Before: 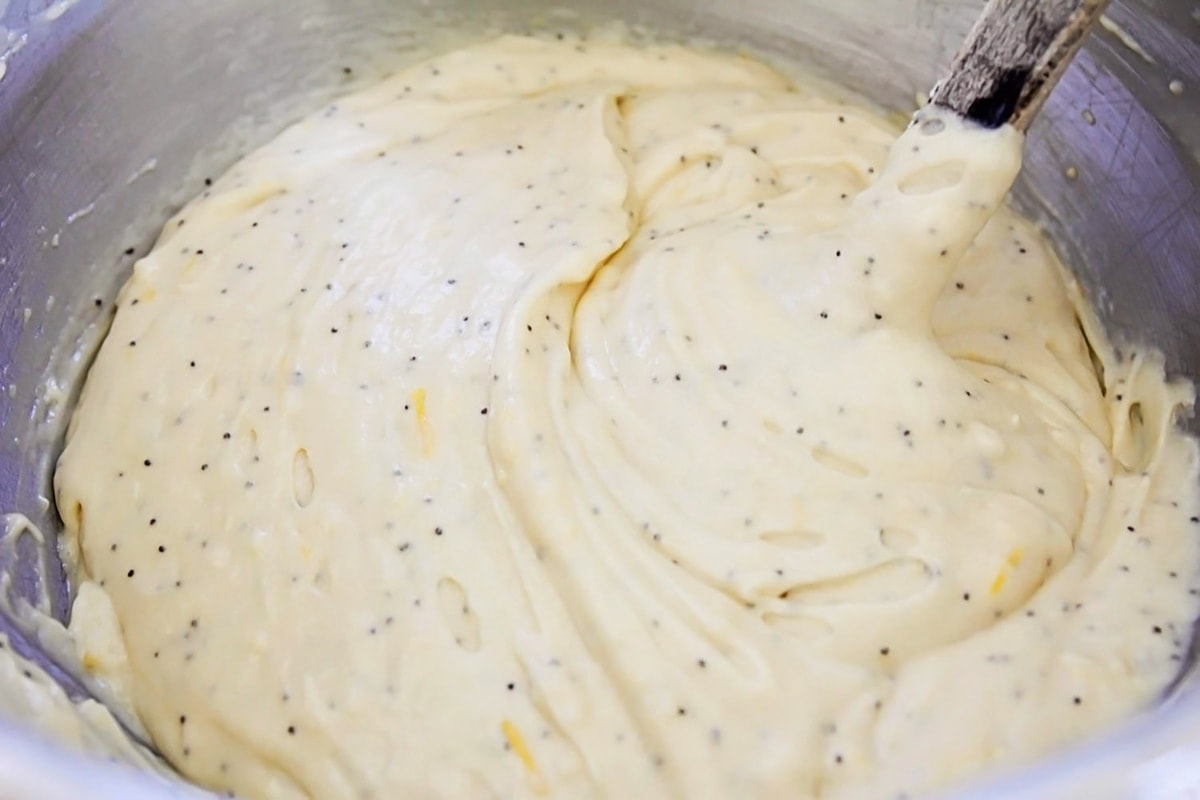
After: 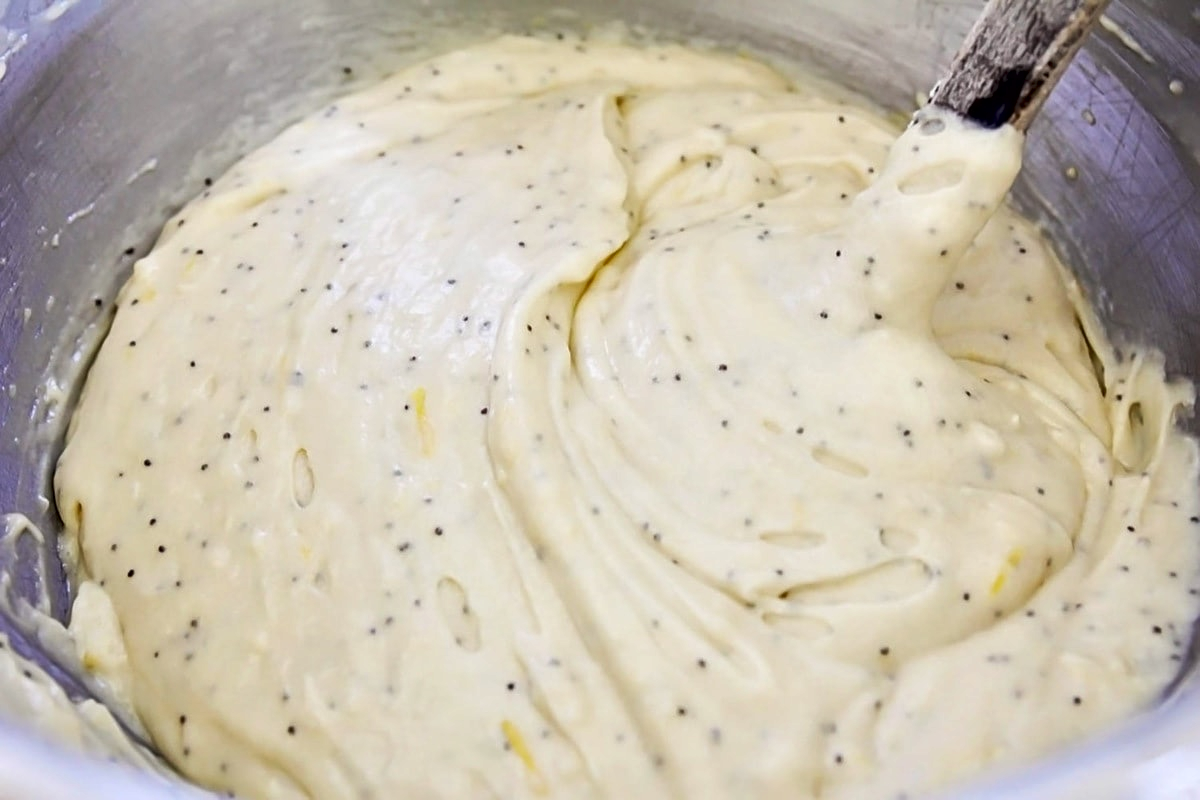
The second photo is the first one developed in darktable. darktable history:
color zones: curves: ch1 [(0, 0.455) (0.063, 0.455) (0.286, 0.495) (0.429, 0.5) (0.571, 0.5) (0.714, 0.5) (0.857, 0.5) (1, 0.455)]; ch2 [(0, 0.532) (0.063, 0.521) (0.233, 0.447) (0.429, 0.489) (0.571, 0.5) (0.714, 0.5) (0.857, 0.5) (1, 0.532)], mix -135.85%
local contrast: mode bilateral grid, contrast 51, coarseness 50, detail 150%, midtone range 0.2
